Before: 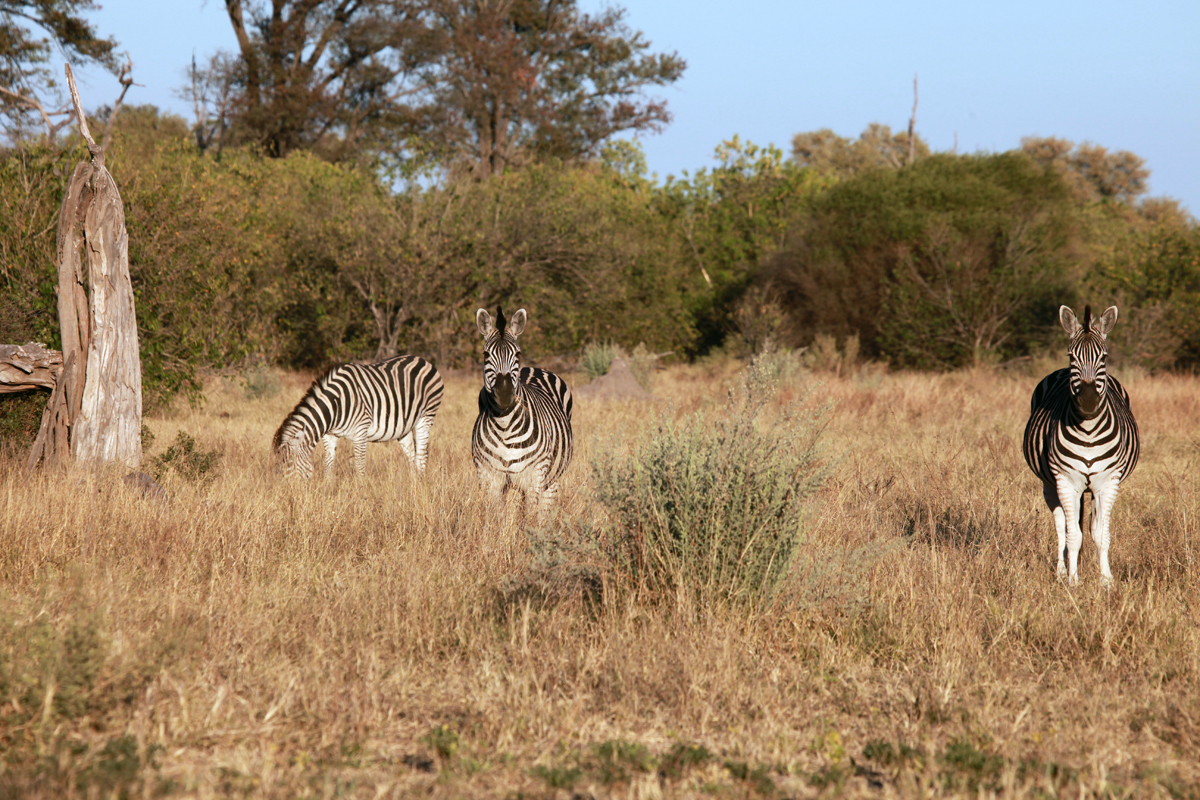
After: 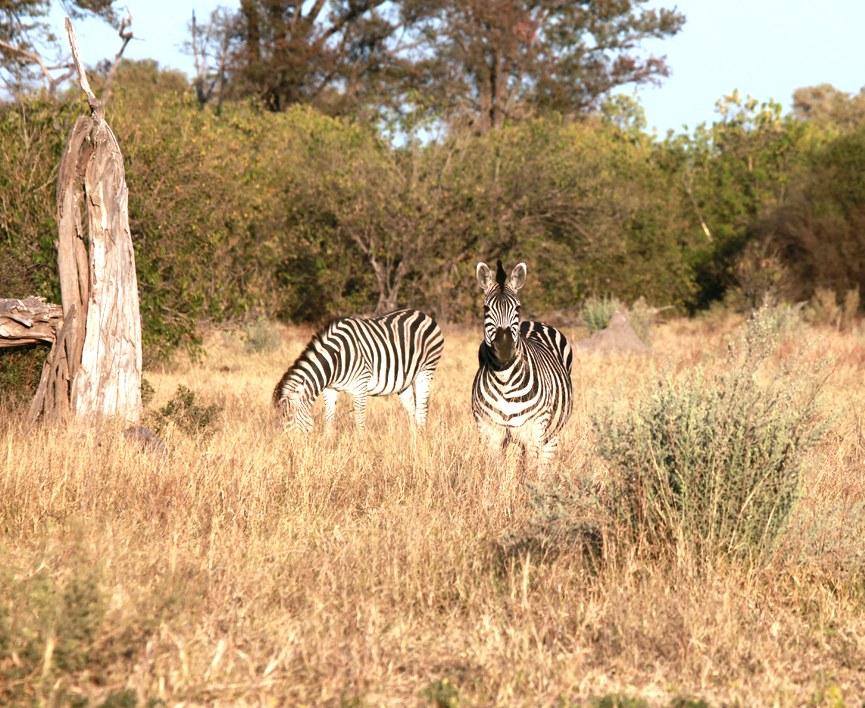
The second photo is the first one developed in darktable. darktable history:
crop: top 5.805%, right 27.857%, bottom 5.598%
tone equalizer: -8 EV -0.713 EV, -7 EV -0.734 EV, -6 EV -0.611 EV, -5 EV -0.419 EV, -3 EV 0.39 EV, -2 EV 0.6 EV, -1 EV 0.686 EV, +0 EV 0.771 EV, smoothing diameter 24.89%, edges refinement/feathering 11.17, preserve details guided filter
